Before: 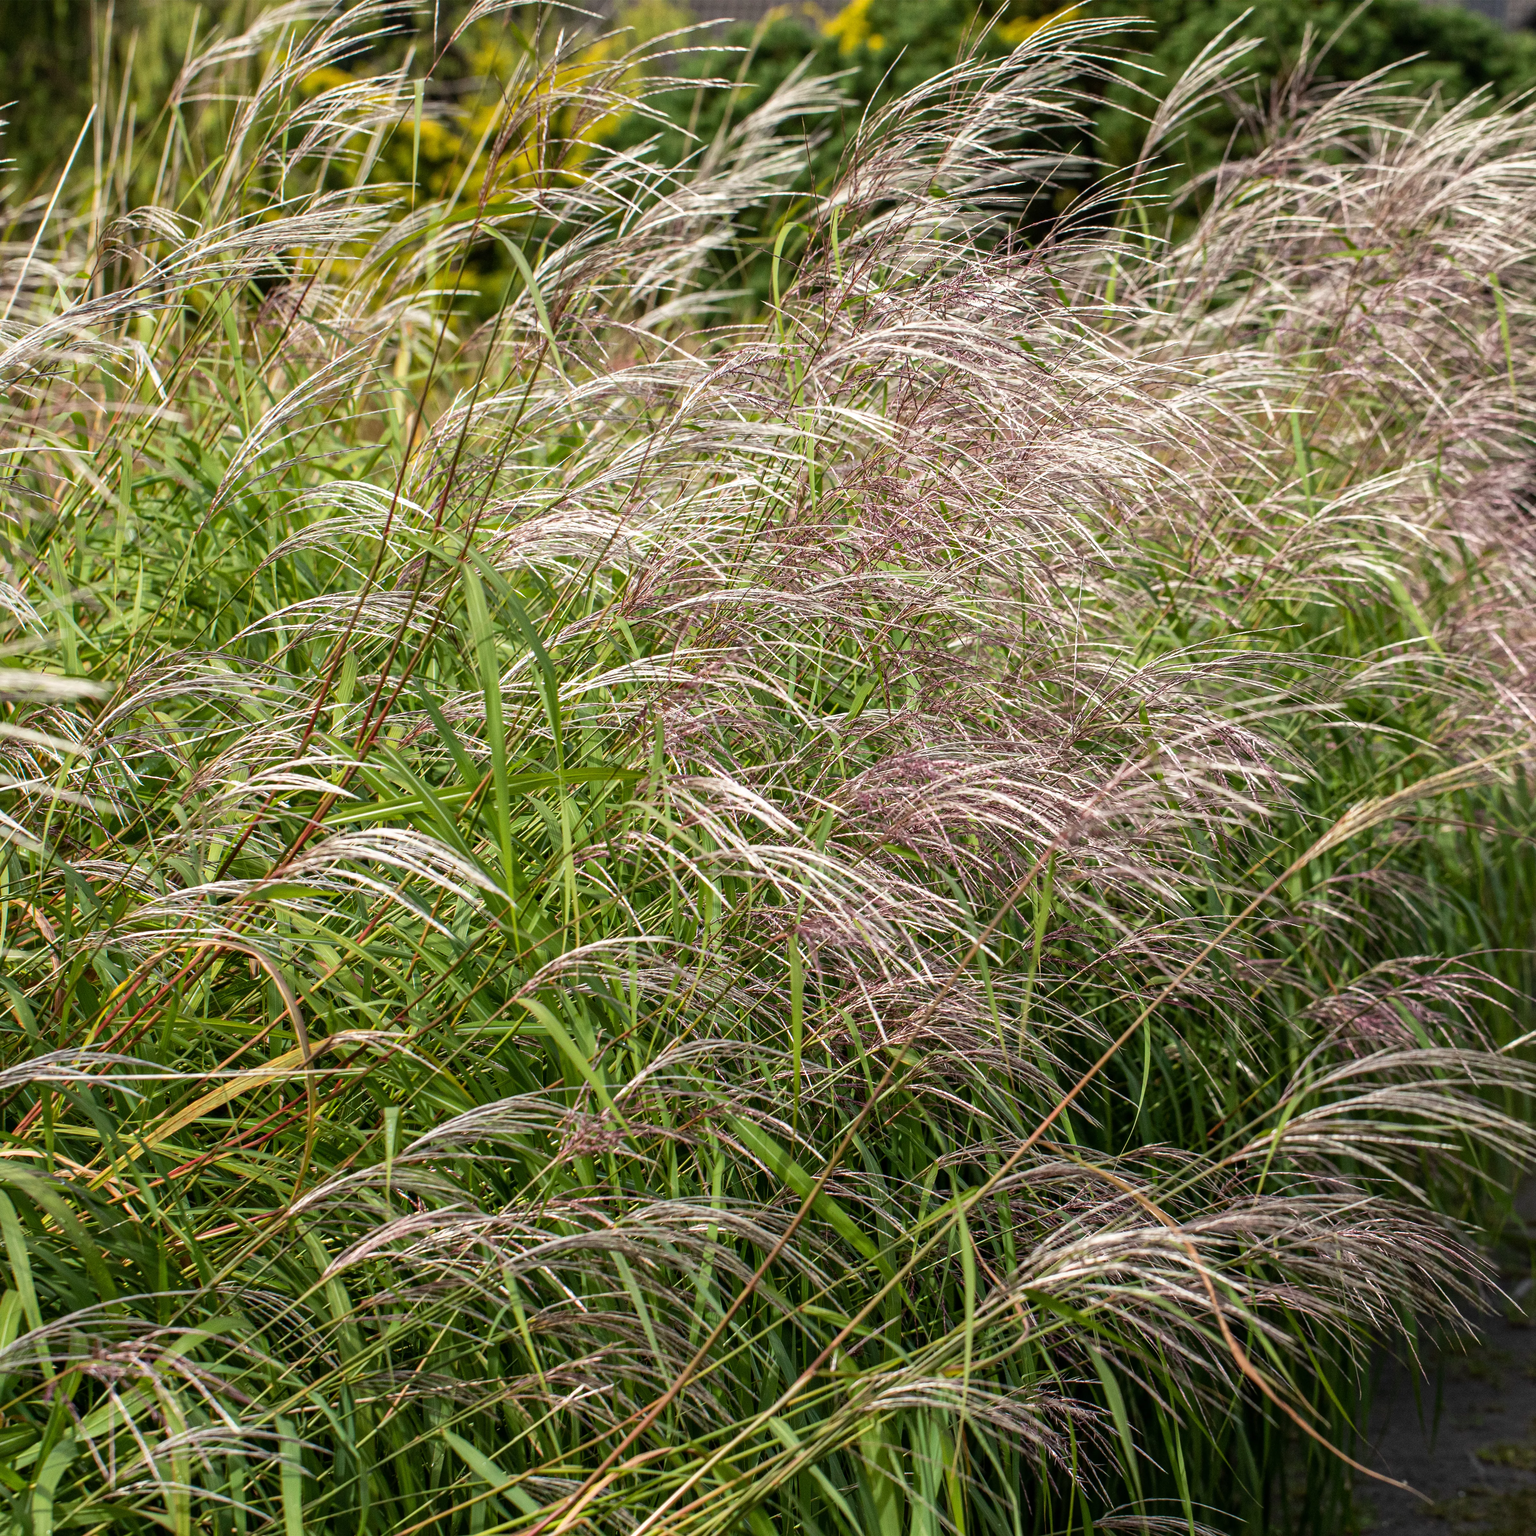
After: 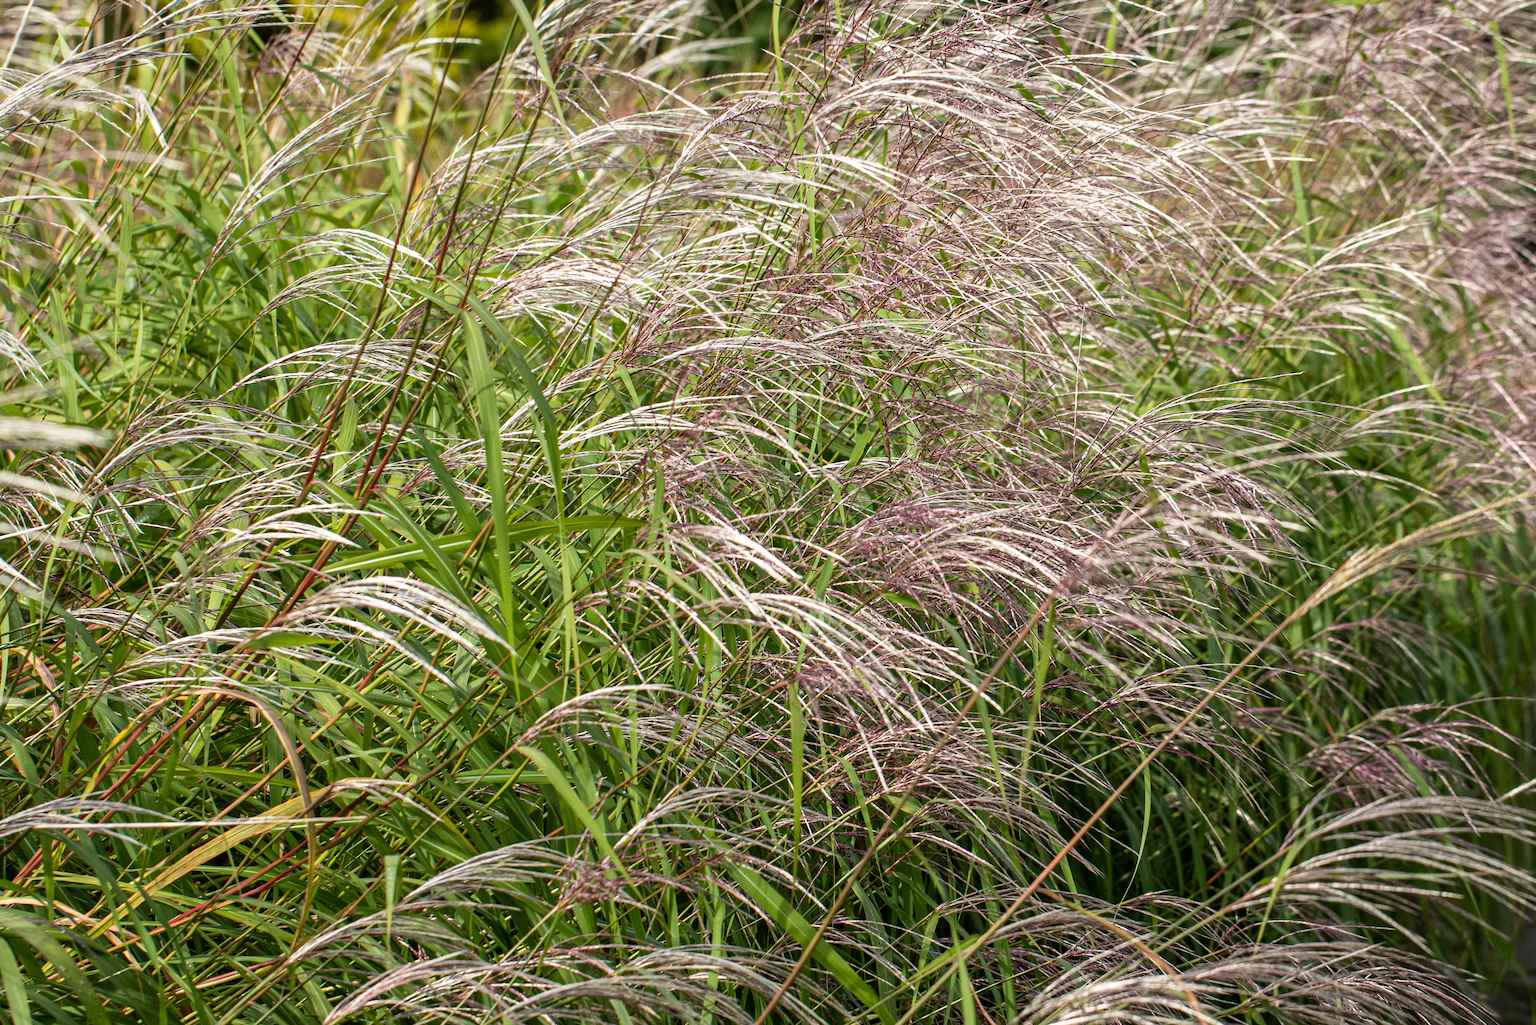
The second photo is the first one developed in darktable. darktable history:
exposure: exposure 0.014 EV, compensate exposure bias true, compensate highlight preservation false
crop: top 16.427%, bottom 16.763%
